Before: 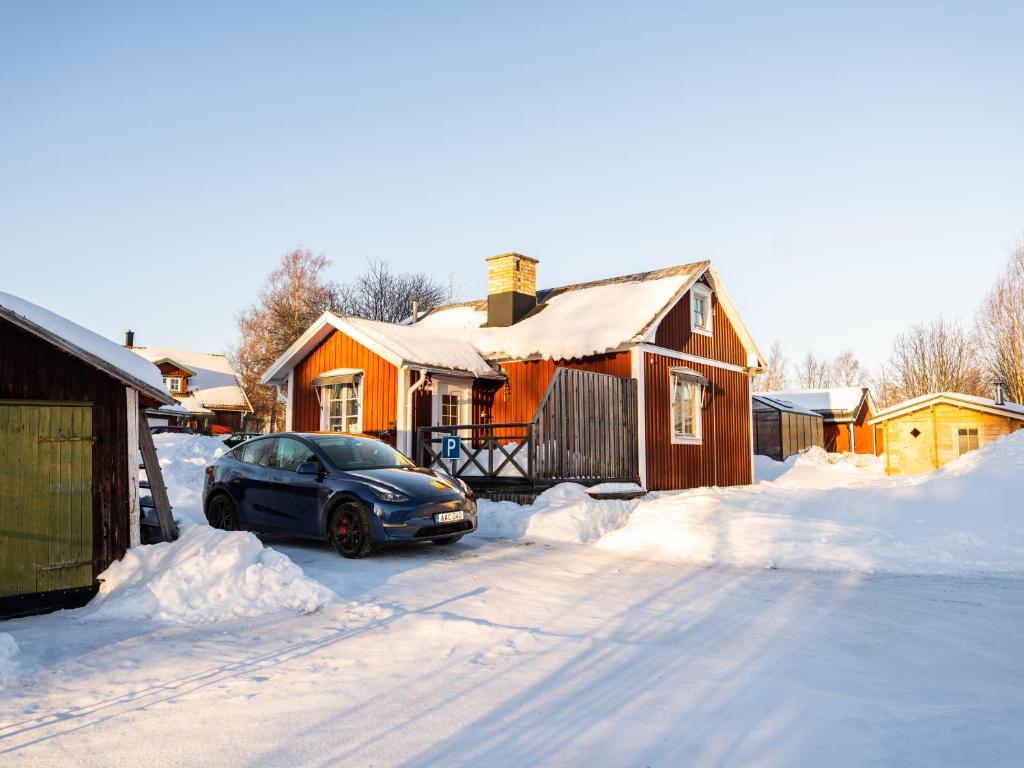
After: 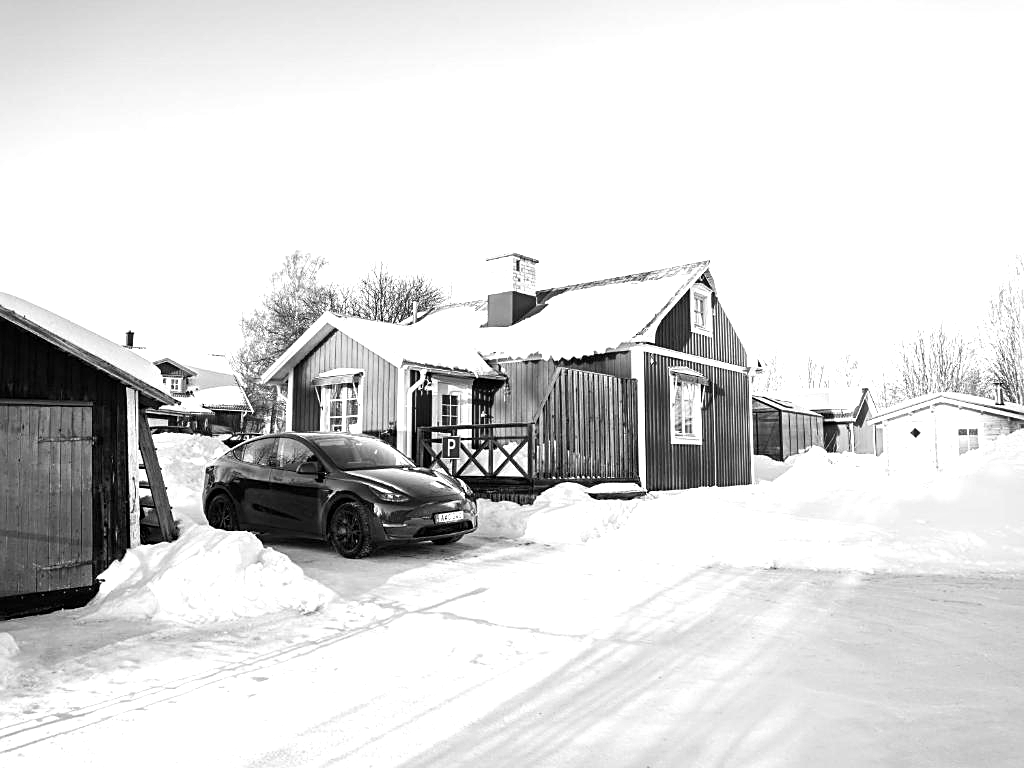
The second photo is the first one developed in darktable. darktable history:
monochrome: a 32, b 64, size 2.3
color balance rgb: shadows lift › chroma 3.88%, shadows lift › hue 88.52°, power › hue 214.65°, global offset › chroma 0.1%, global offset › hue 252.4°, contrast 4.45%
exposure: exposure 0.781 EV, compensate highlight preservation false
sharpen: on, module defaults
